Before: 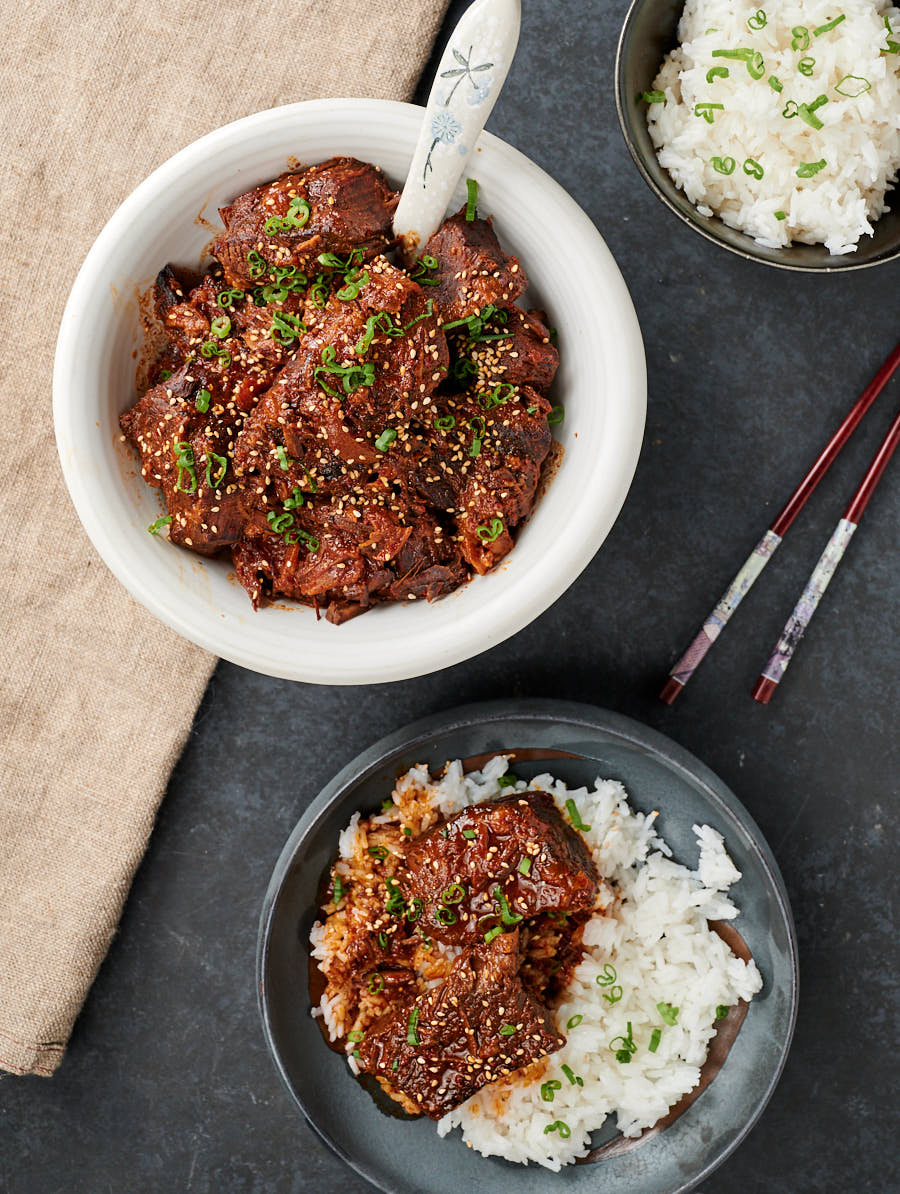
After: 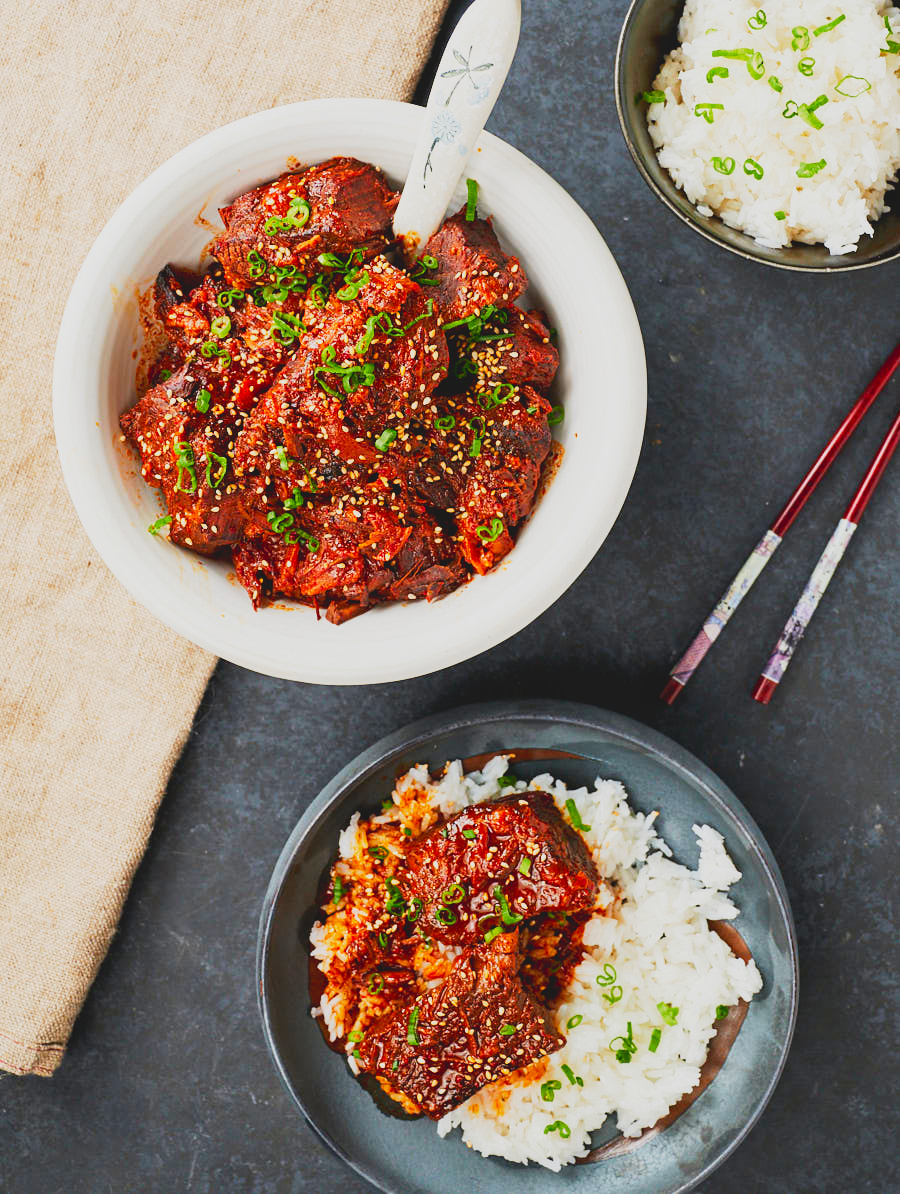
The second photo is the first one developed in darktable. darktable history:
base curve: curves: ch0 [(0, 0) (0.005, 0.002) (0.193, 0.295) (0.399, 0.664) (0.75, 0.928) (1, 1)], preserve colors none
contrast brightness saturation: contrast -0.191, saturation 0.19
